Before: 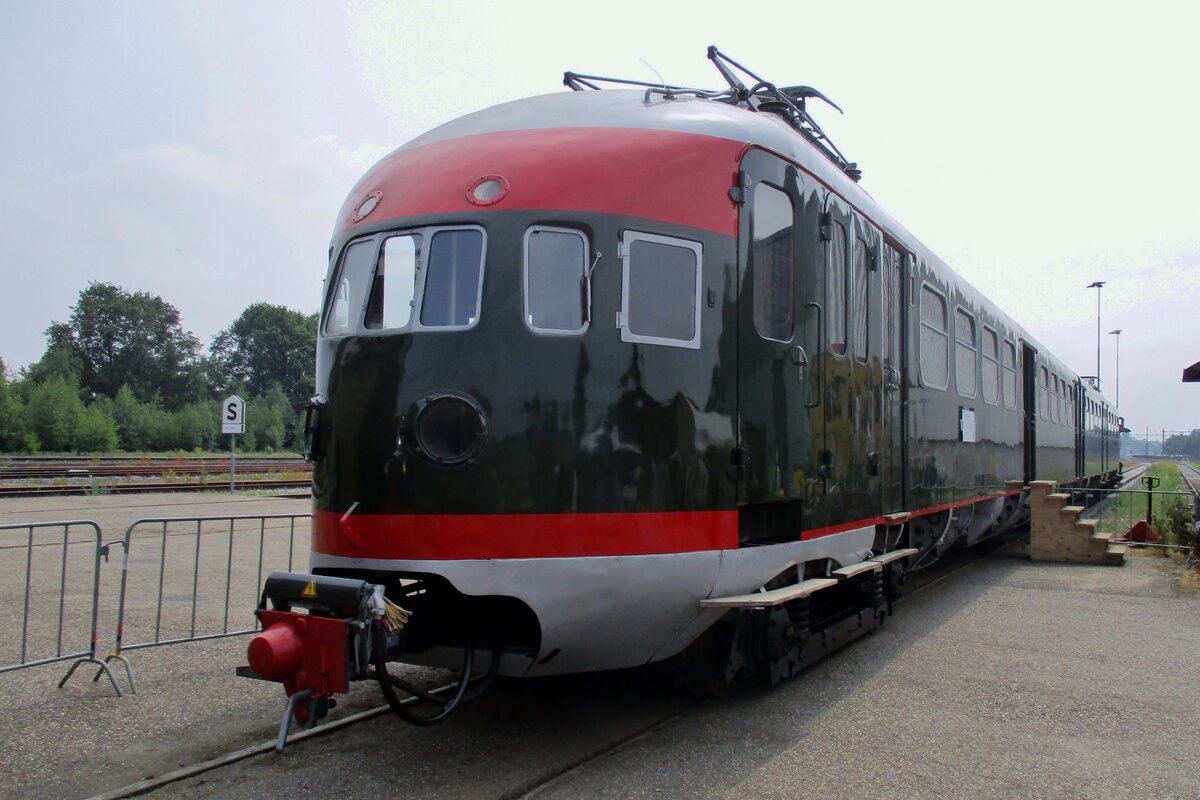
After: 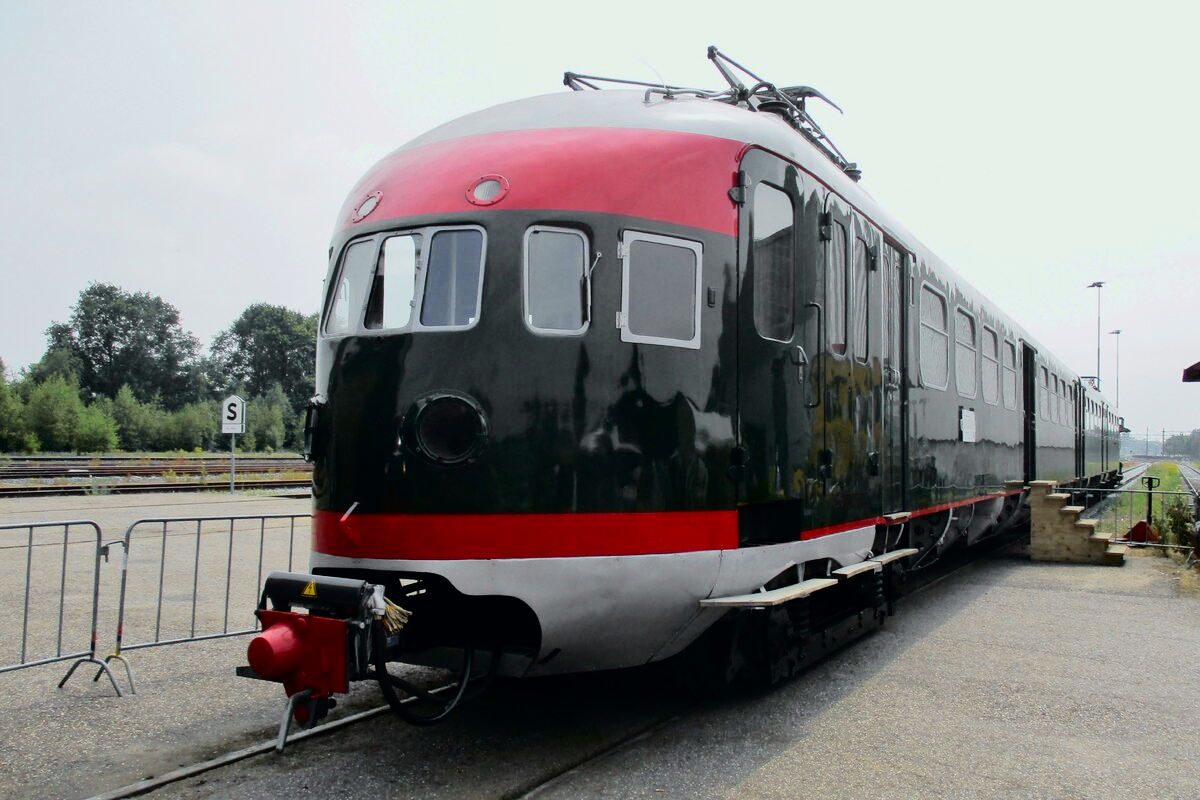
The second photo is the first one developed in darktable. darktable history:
tone curve: curves: ch0 [(0, 0) (0.11, 0.061) (0.256, 0.259) (0.398, 0.494) (0.498, 0.611) (0.65, 0.757) (0.835, 0.883) (1, 0.961)]; ch1 [(0, 0) (0.346, 0.307) (0.408, 0.369) (0.453, 0.457) (0.482, 0.479) (0.502, 0.498) (0.521, 0.51) (0.553, 0.554) (0.618, 0.65) (0.693, 0.727) (1, 1)]; ch2 [(0, 0) (0.366, 0.337) (0.434, 0.46) (0.485, 0.494) (0.5, 0.494) (0.511, 0.508) (0.537, 0.55) (0.579, 0.599) (0.621, 0.693) (1, 1)], color space Lab, independent channels, preserve colors none
